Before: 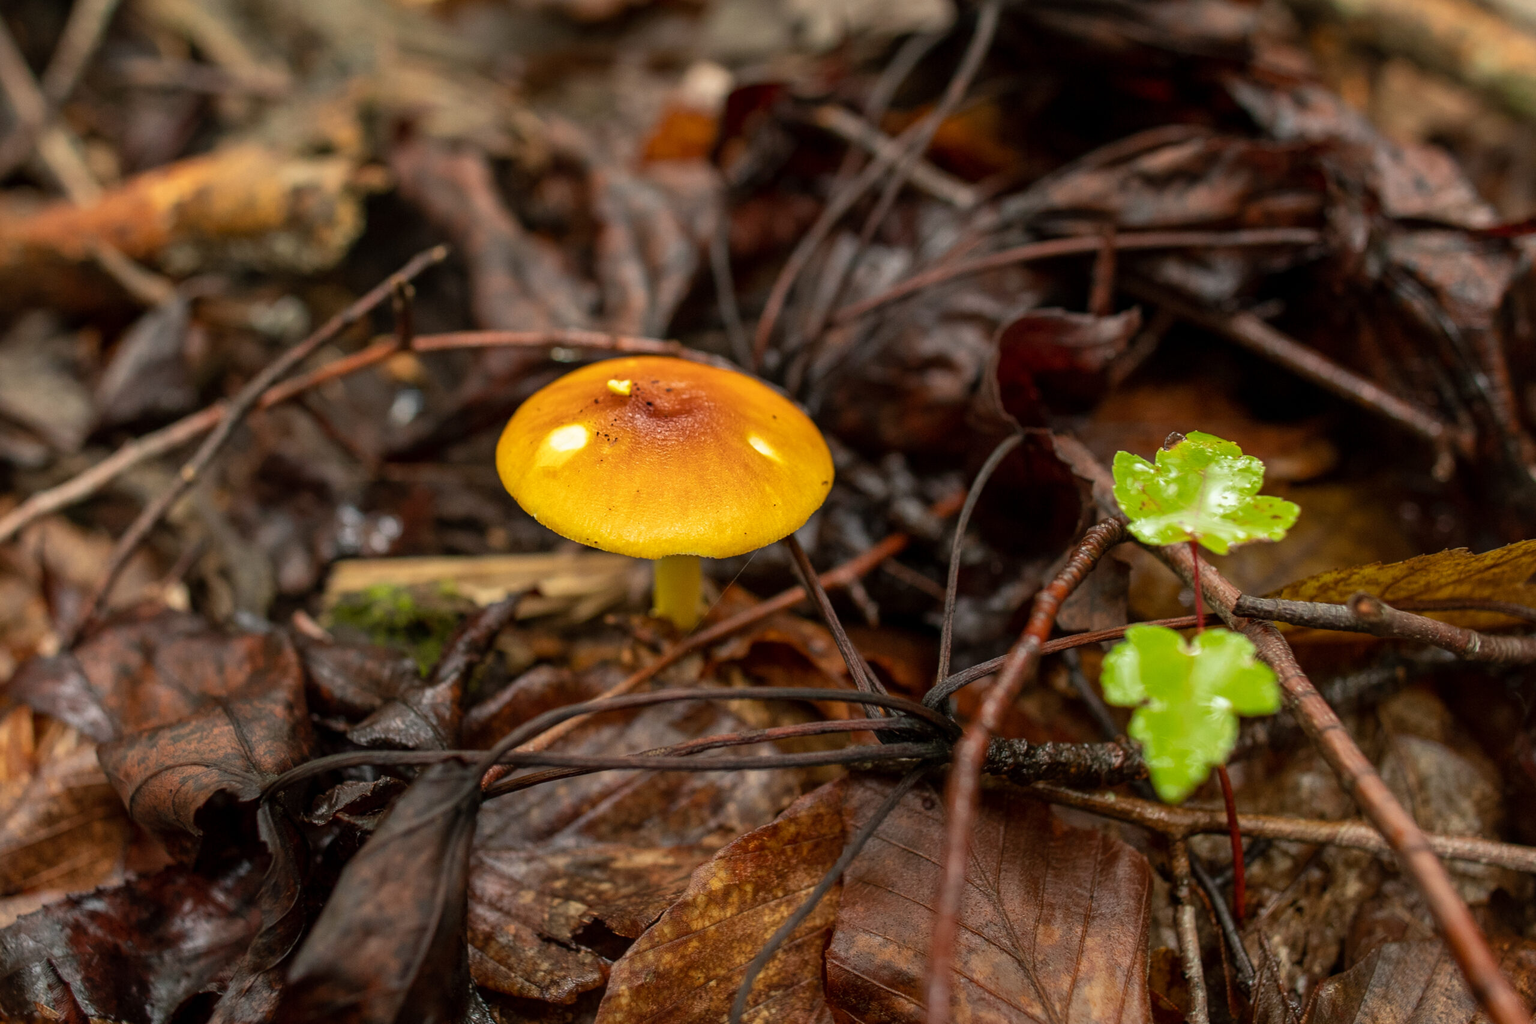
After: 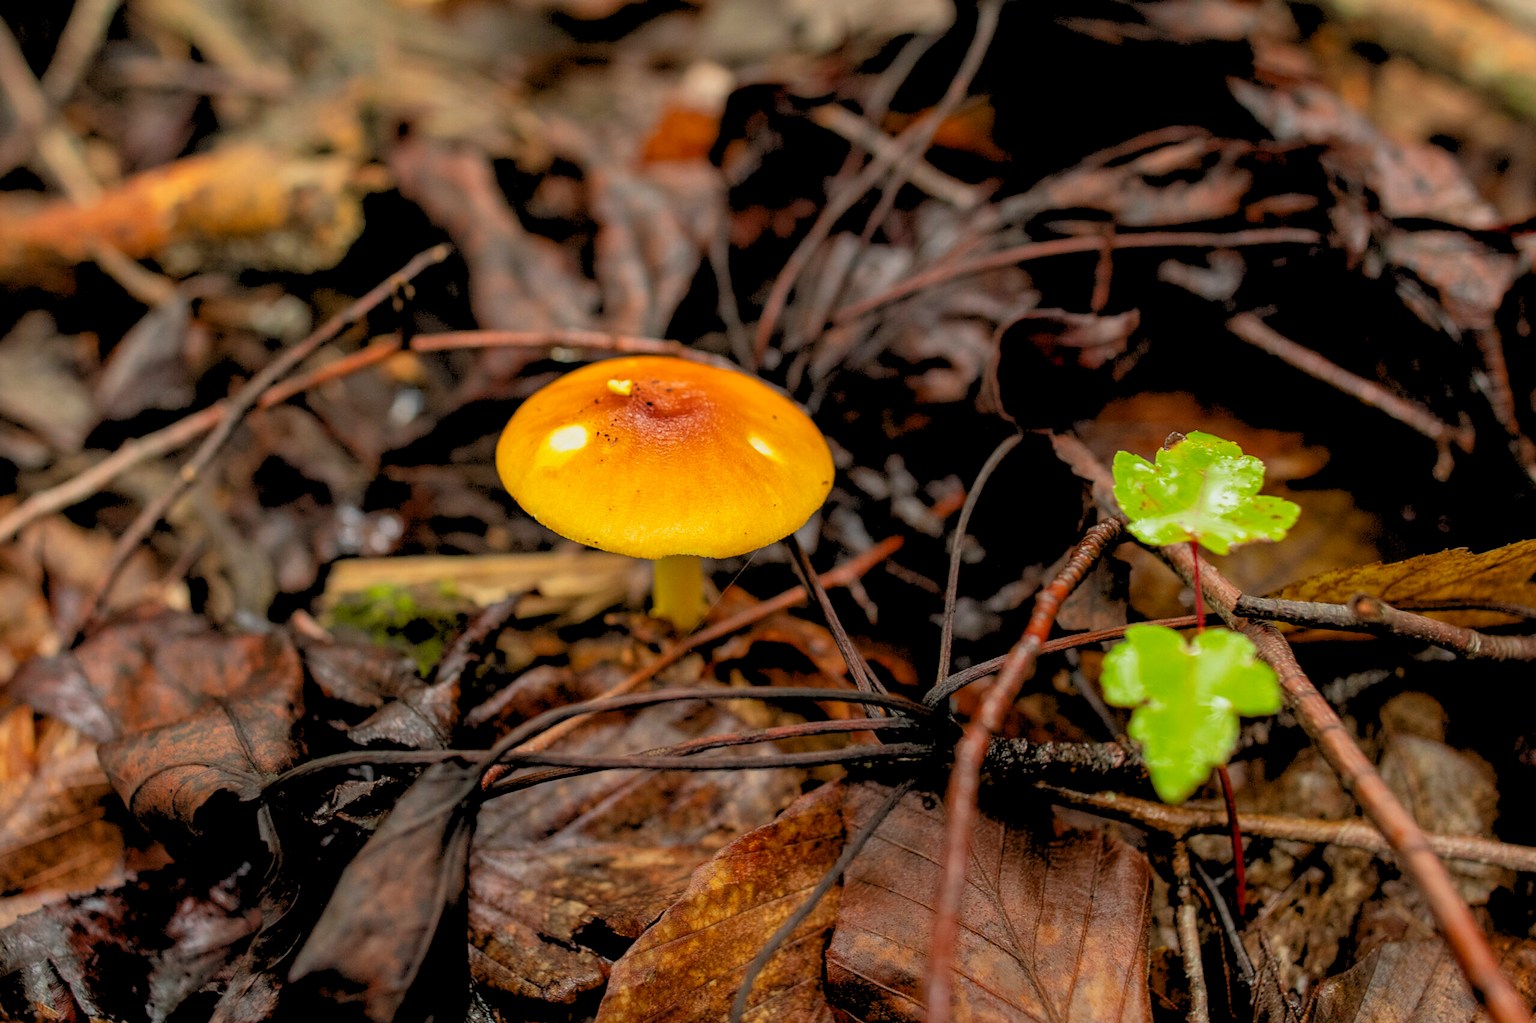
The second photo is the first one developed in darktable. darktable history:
contrast brightness saturation: contrast 0.04, saturation 0.16
rgb levels: preserve colors sum RGB, levels [[0.038, 0.433, 0.934], [0, 0.5, 1], [0, 0.5, 1]]
